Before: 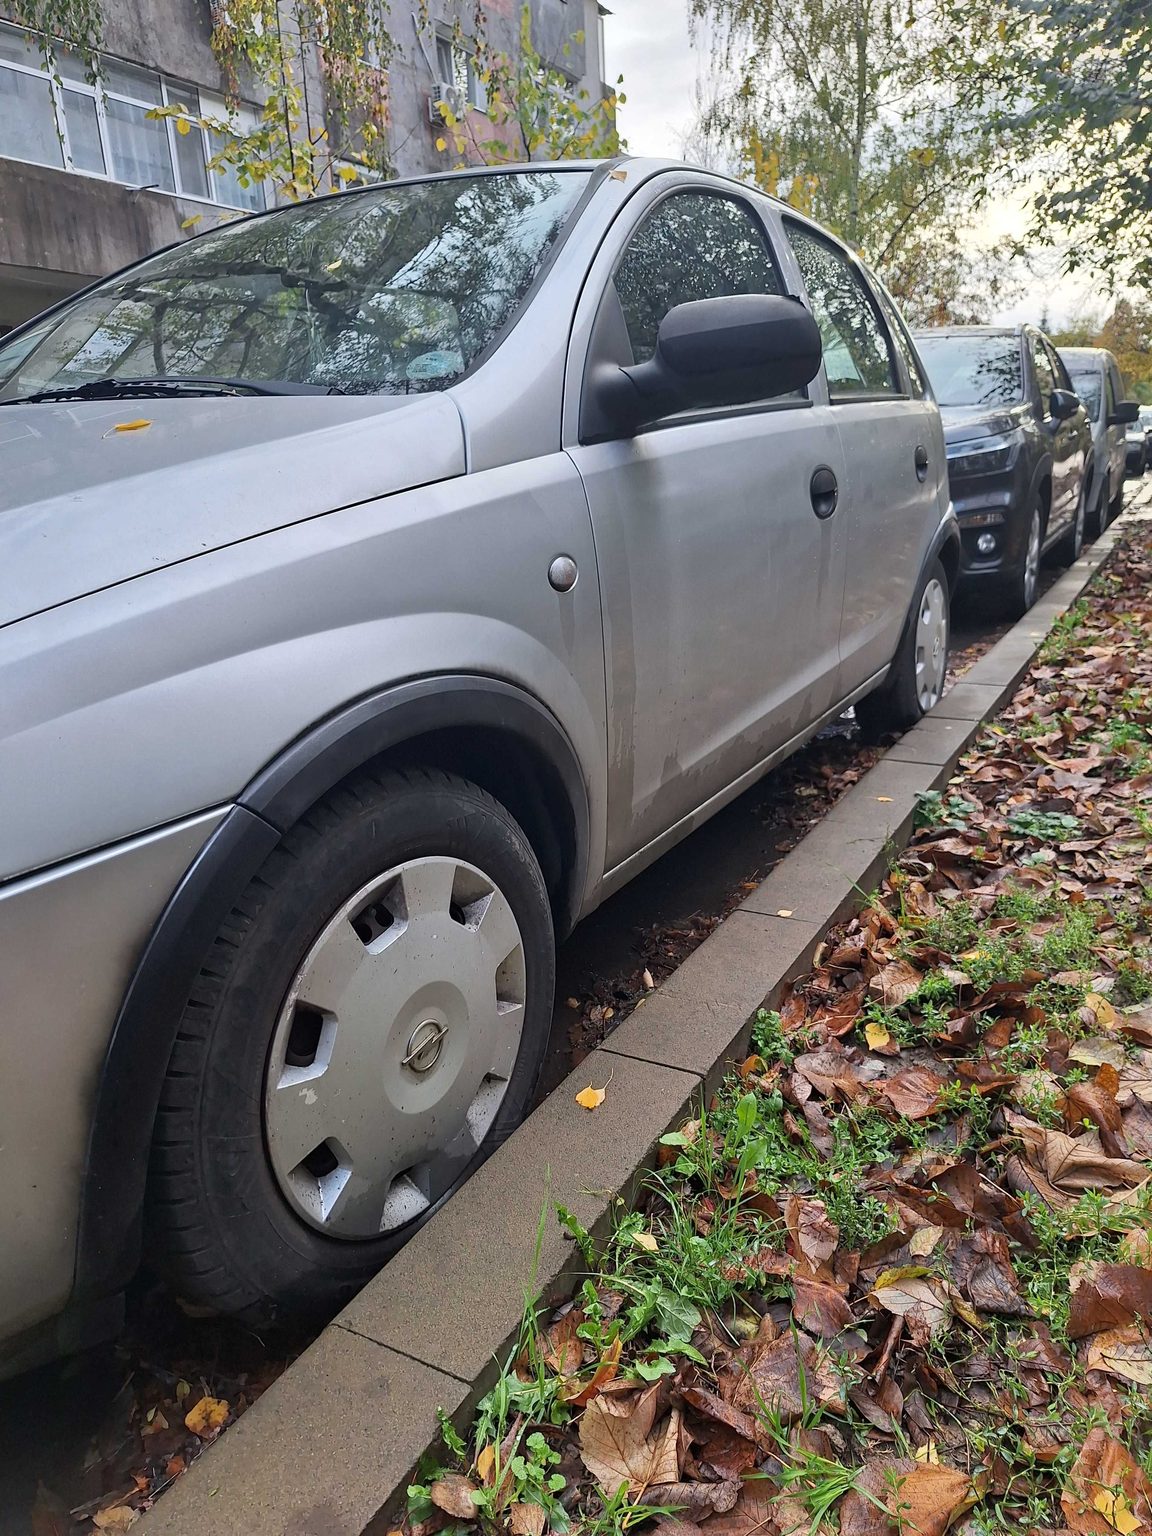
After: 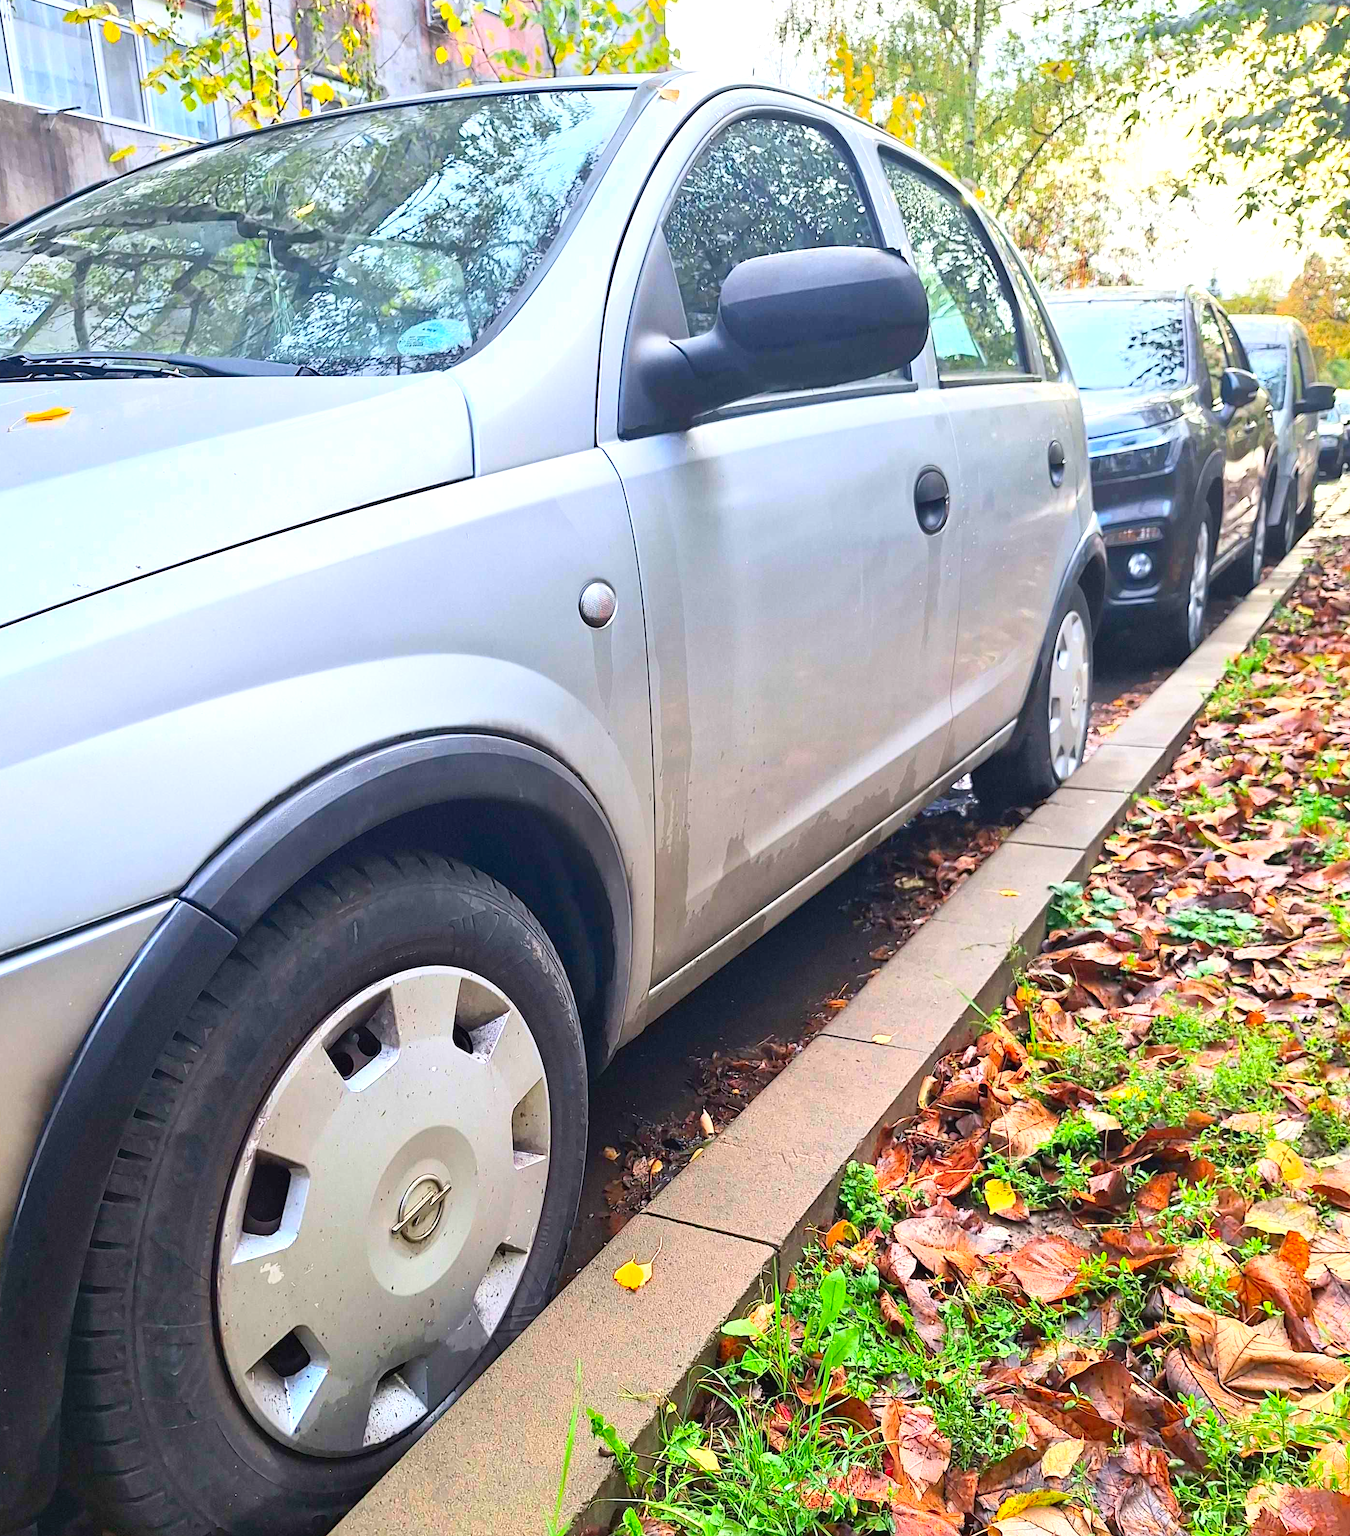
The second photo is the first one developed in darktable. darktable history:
crop: left 8.35%, top 6.625%, bottom 15.222%
contrast brightness saturation: contrast 0.205, brightness 0.191, saturation 0.786
exposure: exposure 0.804 EV, compensate exposure bias true, compensate highlight preservation false
